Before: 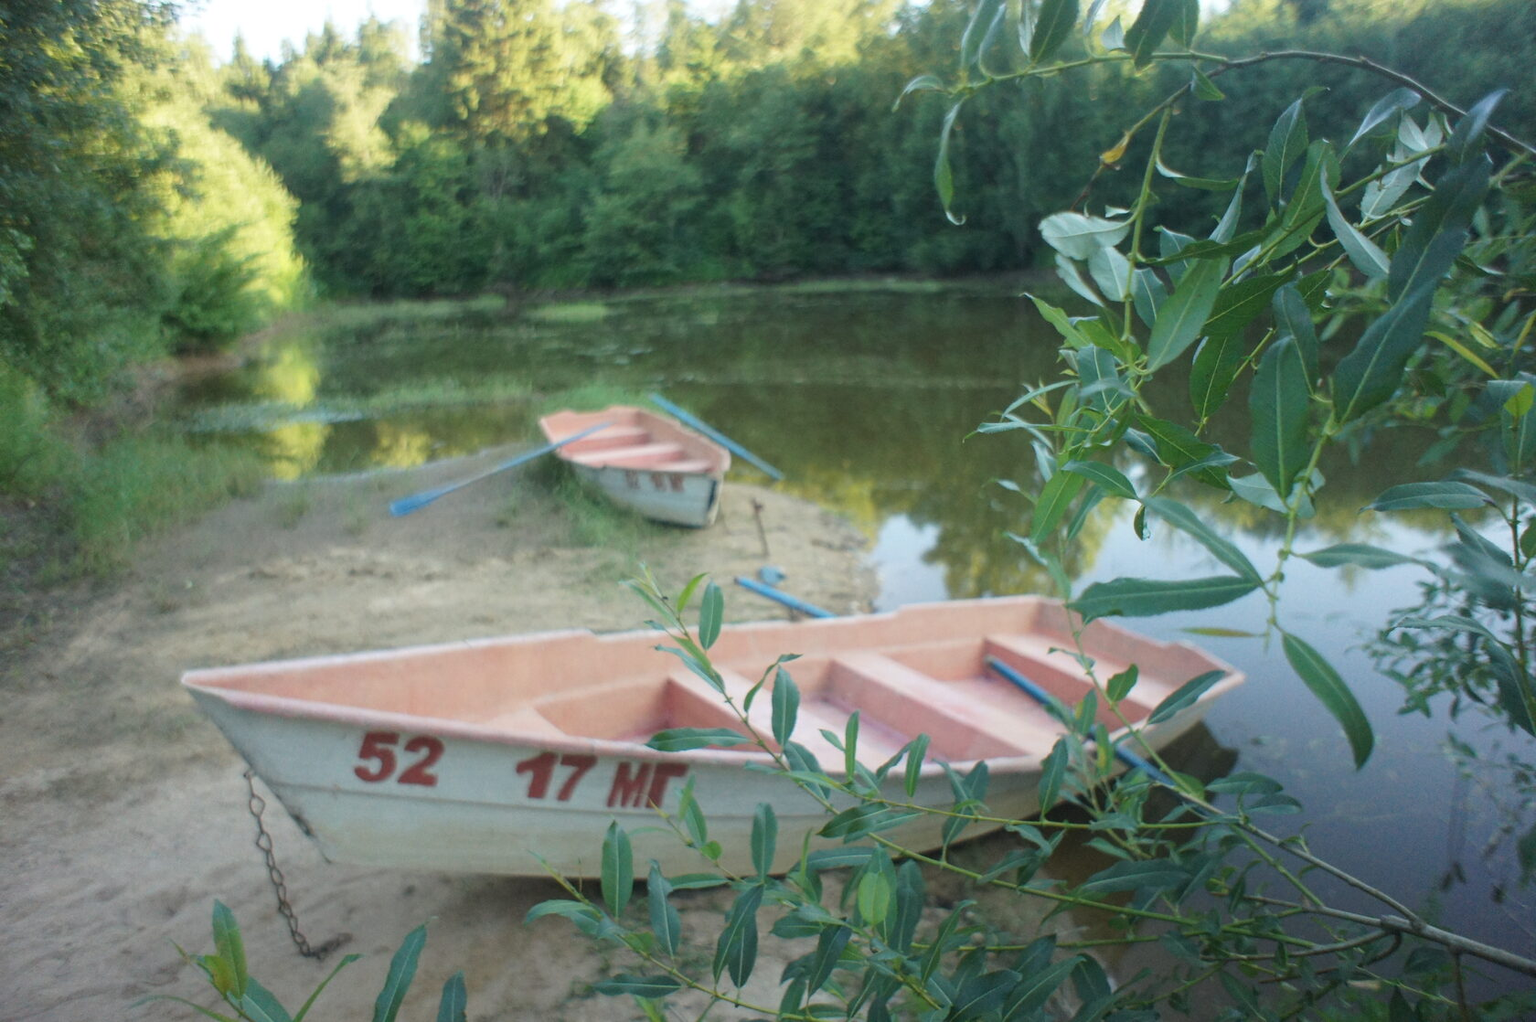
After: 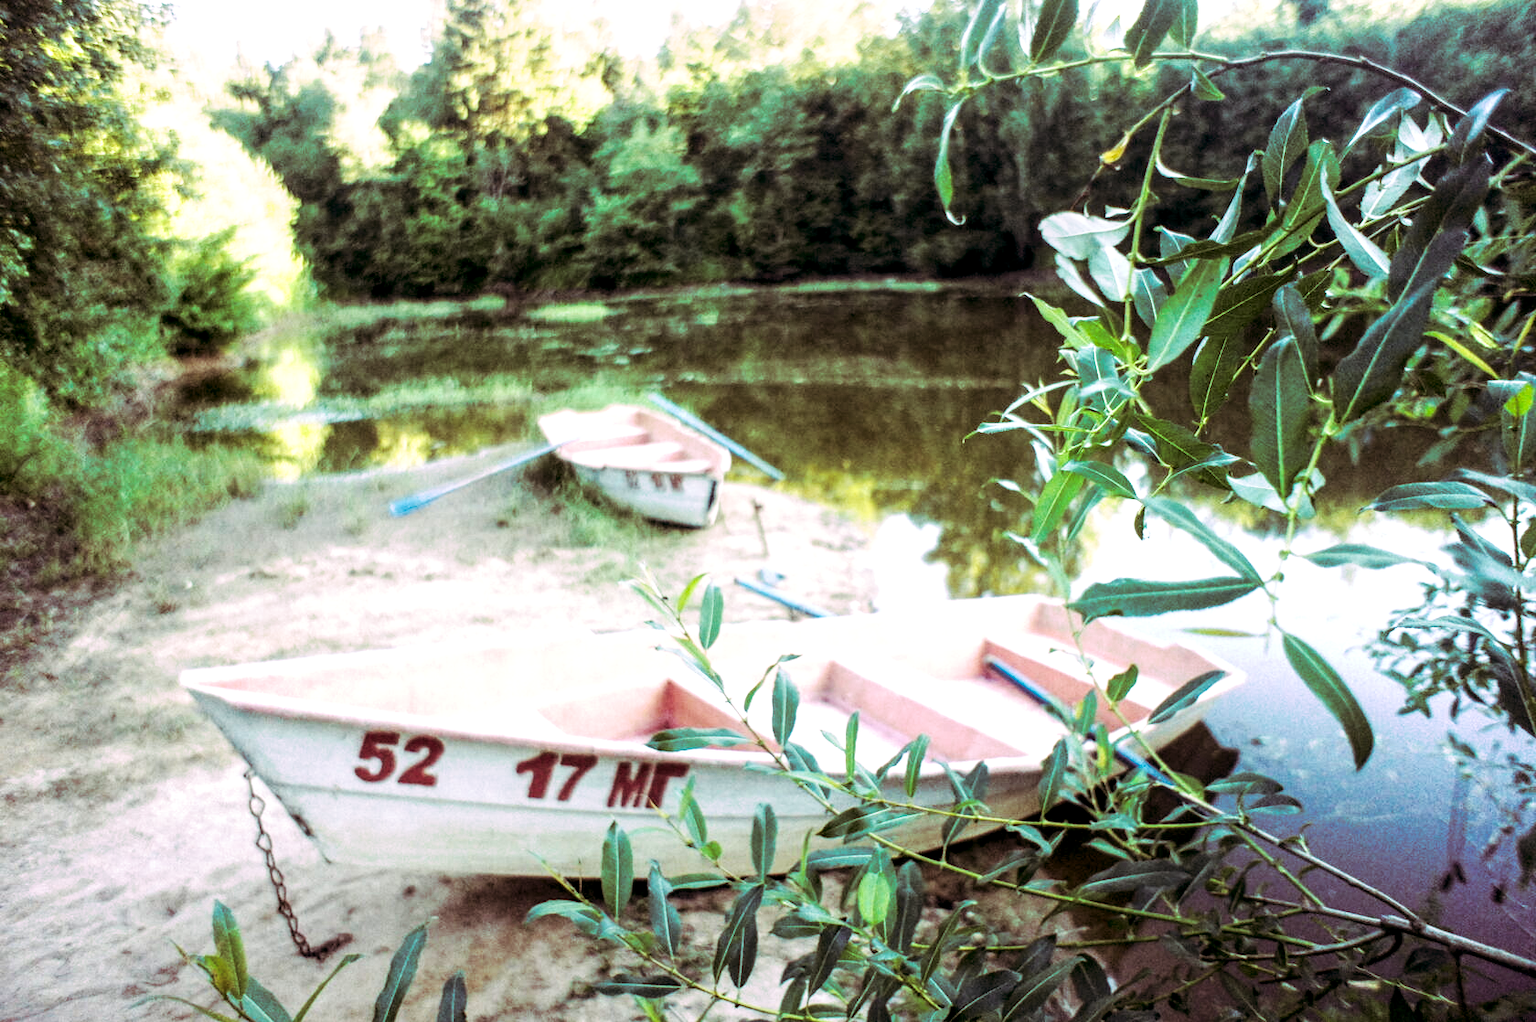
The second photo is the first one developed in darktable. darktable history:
base curve: curves: ch0 [(0, 0) (0.007, 0.004) (0.027, 0.03) (0.046, 0.07) (0.207, 0.54) (0.442, 0.872) (0.673, 0.972) (1, 1)], preserve colors none
local contrast: detail 160%
split-toning: highlights › hue 298.8°, highlights › saturation 0.73, compress 41.76%
contrast brightness saturation: contrast 0.07, brightness -0.14, saturation 0.11
